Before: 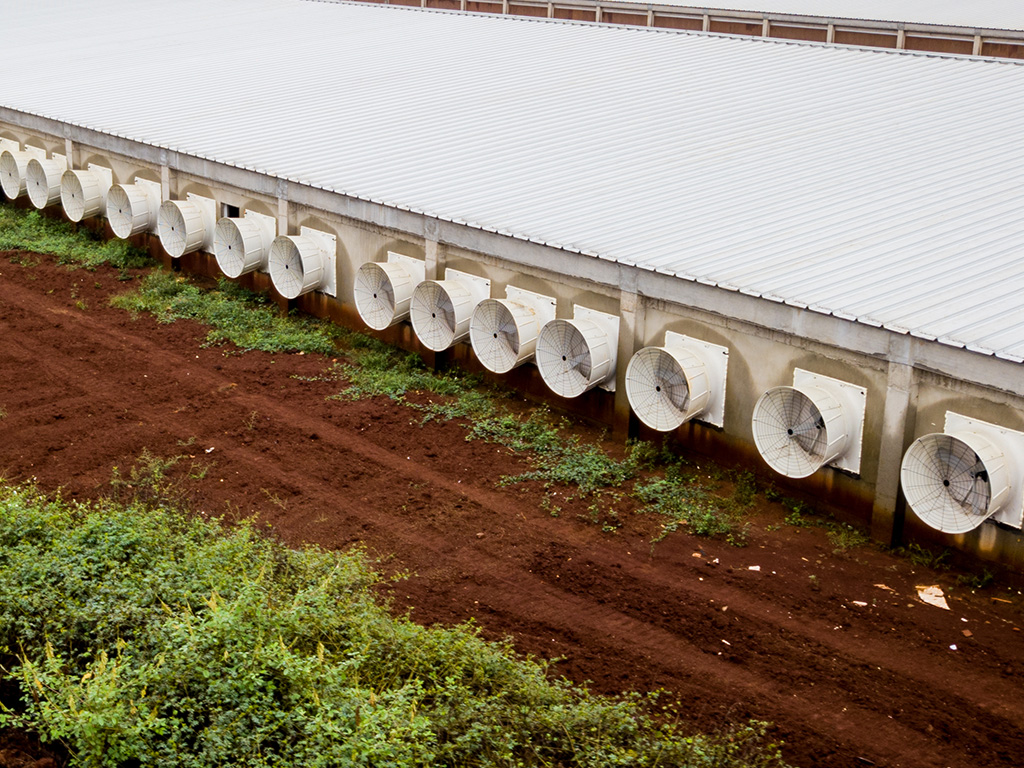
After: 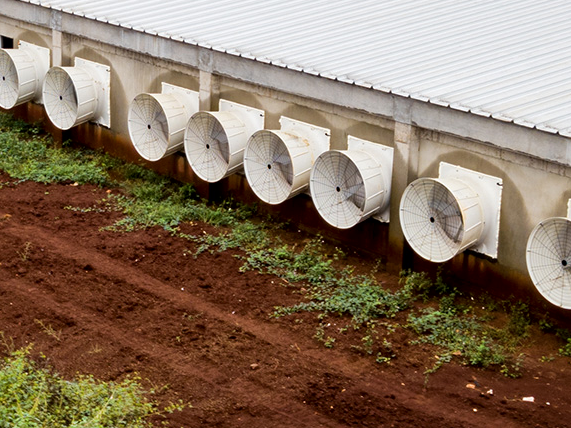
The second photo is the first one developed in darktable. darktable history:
crop and rotate: left 22.13%, top 22.054%, right 22.026%, bottom 22.102%
local contrast: mode bilateral grid, contrast 20, coarseness 50, detail 141%, midtone range 0.2
